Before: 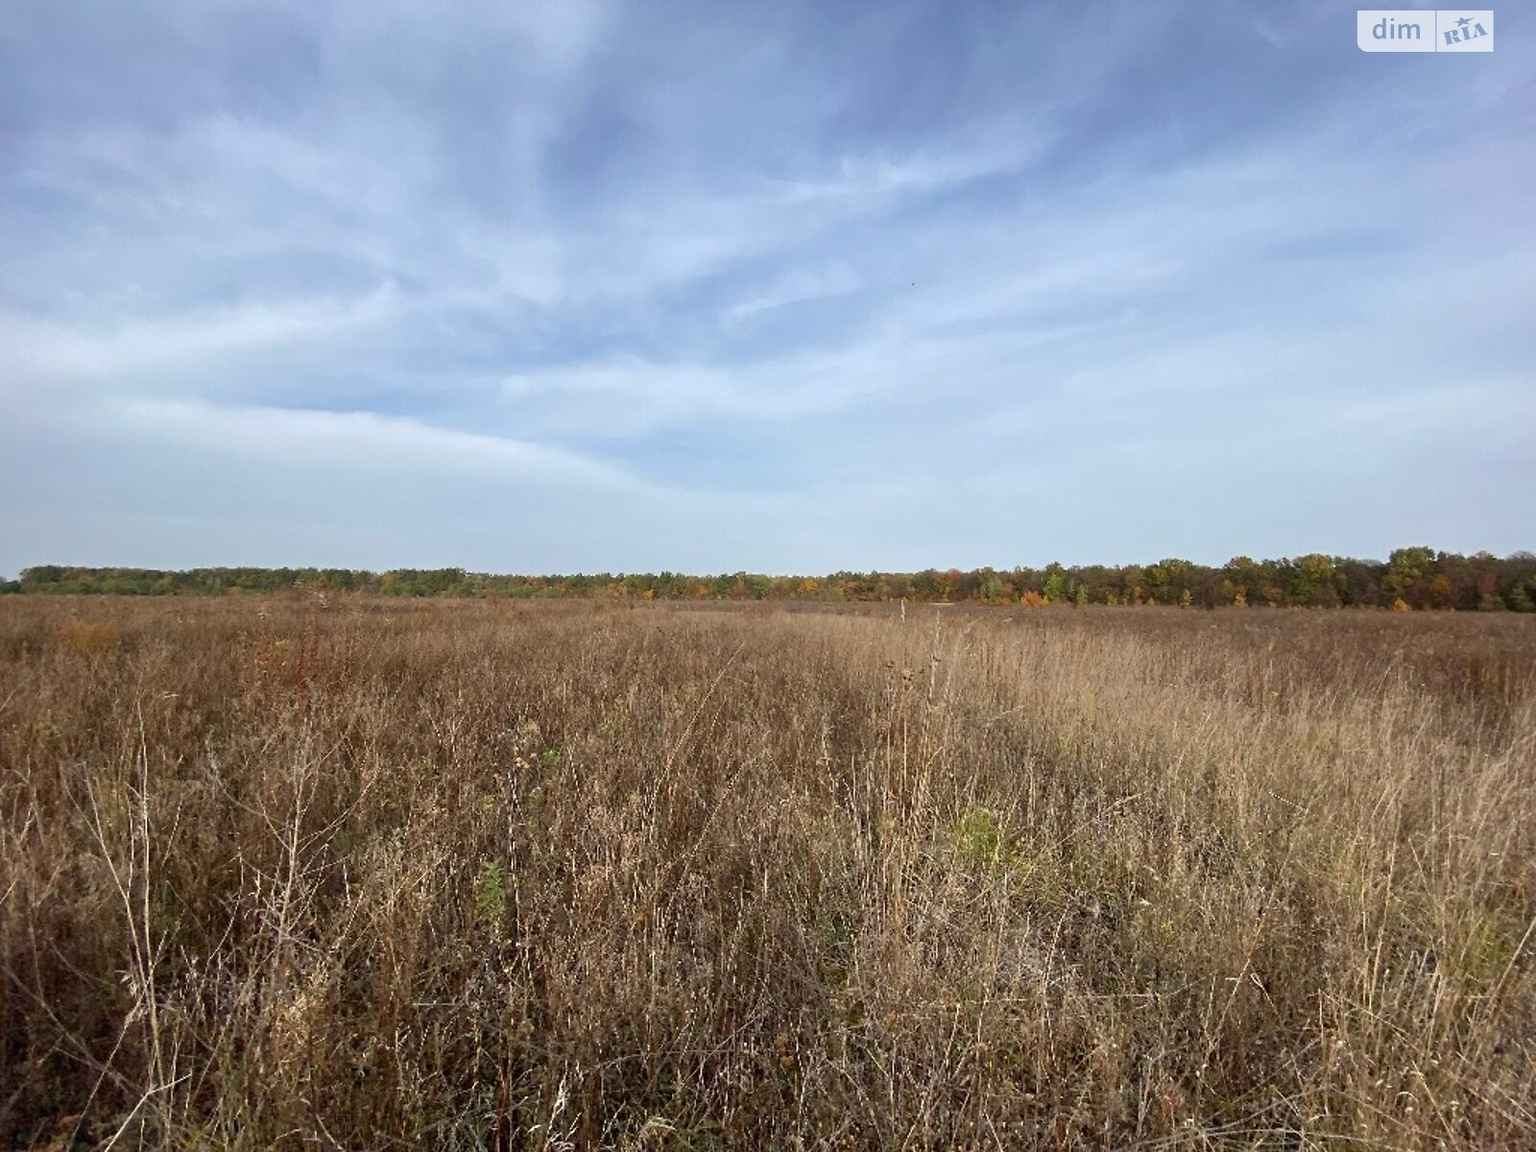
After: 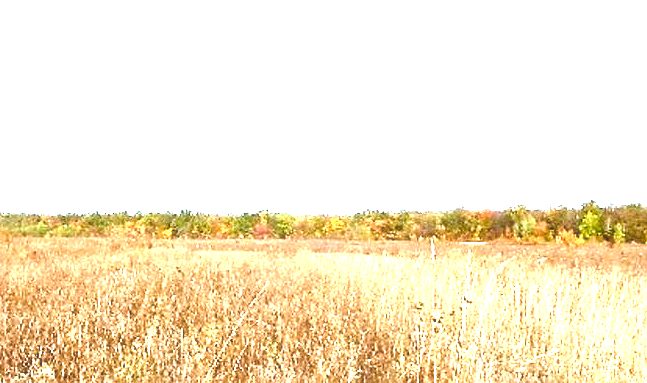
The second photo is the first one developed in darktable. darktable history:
sharpen: on, module defaults
exposure: black level correction 0, exposure 1.7 EV, compensate exposure bias true, compensate highlight preservation false
crop: left 31.751%, top 32.172%, right 27.8%, bottom 35.83%
color balance rgb: global offset › luminance -0.37%, perceptual saturation grading › highlights -17.77%, perceptual saturation grading › mid-tones 33.1%, perceptual saturation grading › shadows 50.52%, perceptual brilliance grading › highlights 20%, perceptual brilliance grading › mid-tones 20%, perceptual brilliance grading › shadows -20%, global vibrance 50%
soften: size 10%, saturation 50%, brightness 0.2 EV, mix 10%
